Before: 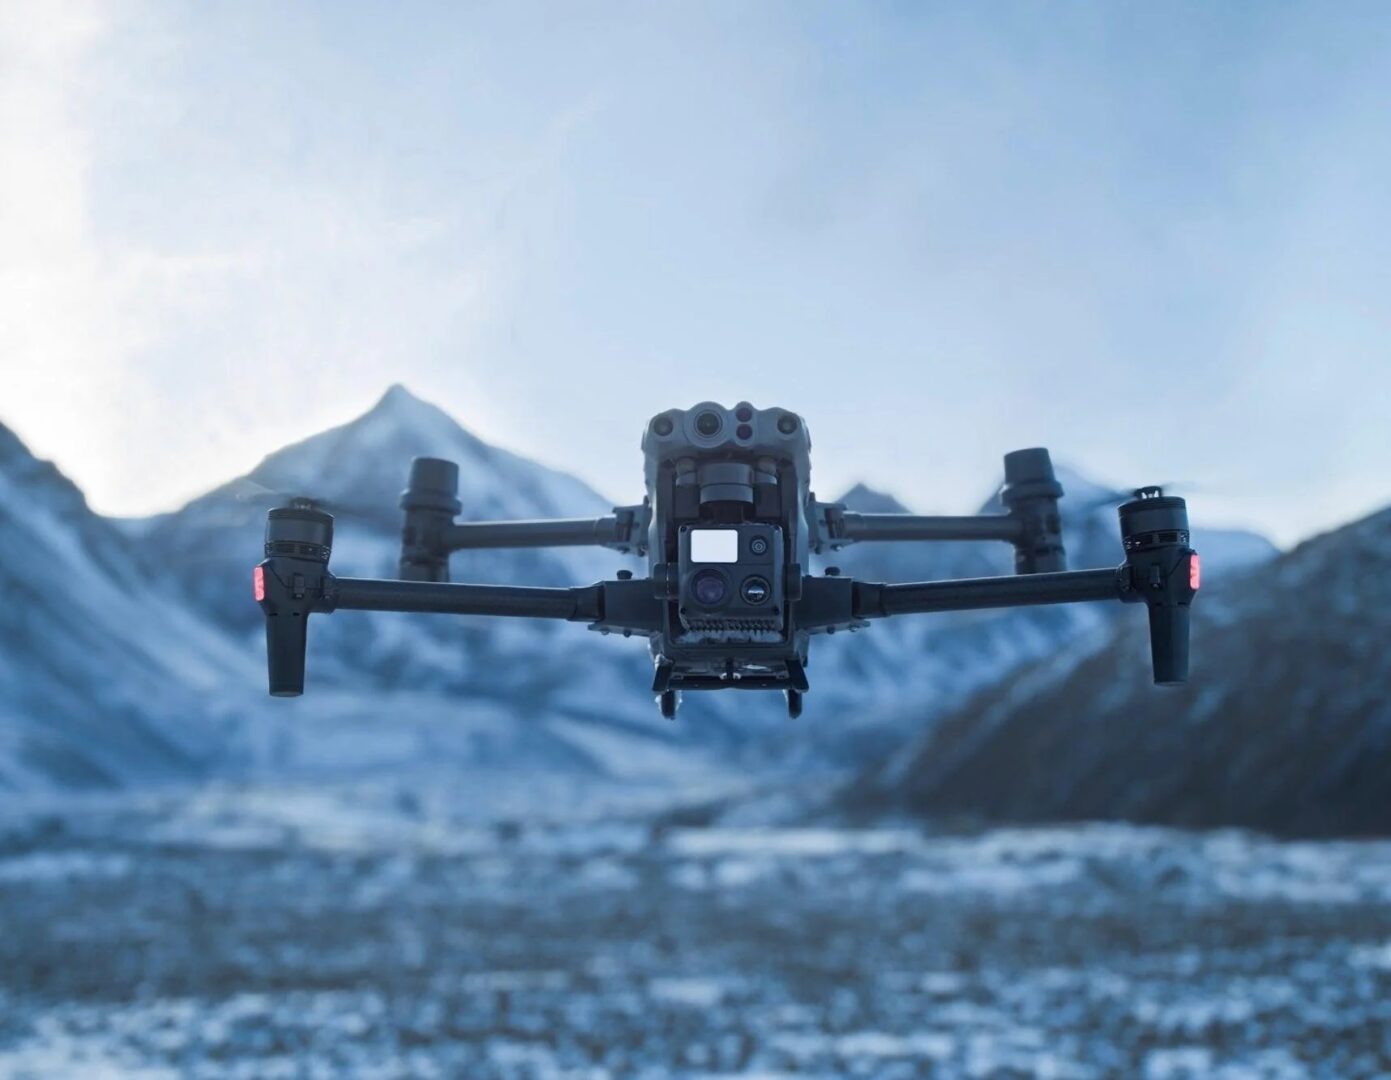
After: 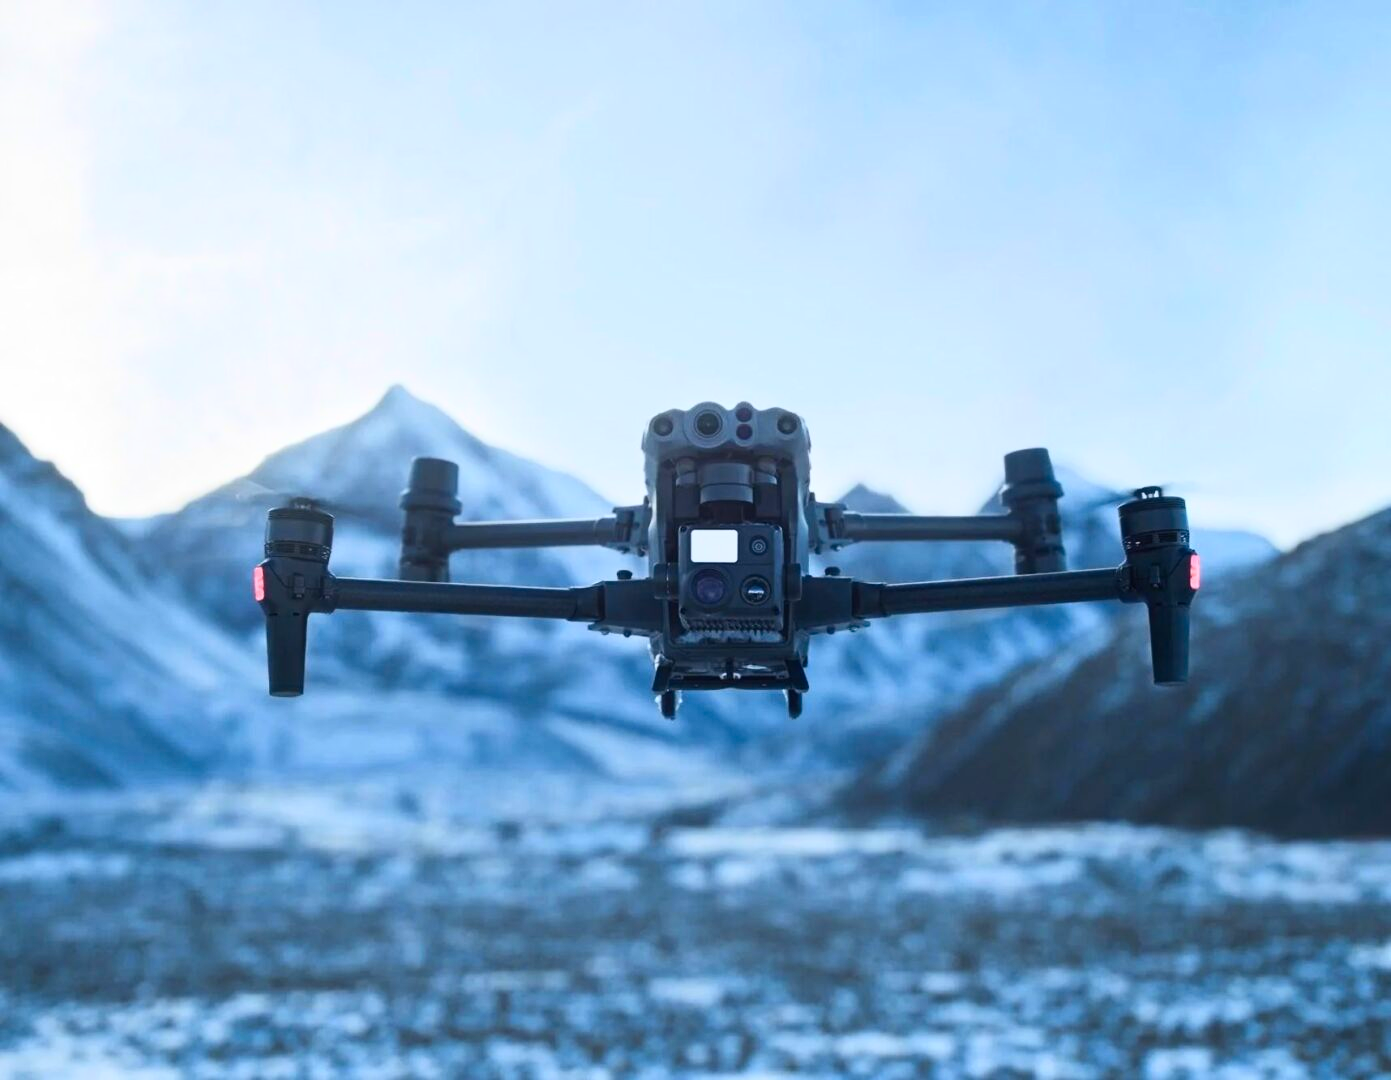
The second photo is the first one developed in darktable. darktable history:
contrast brightness saturation: contrast 0.233, brightness 0.114, saturation 0.291
